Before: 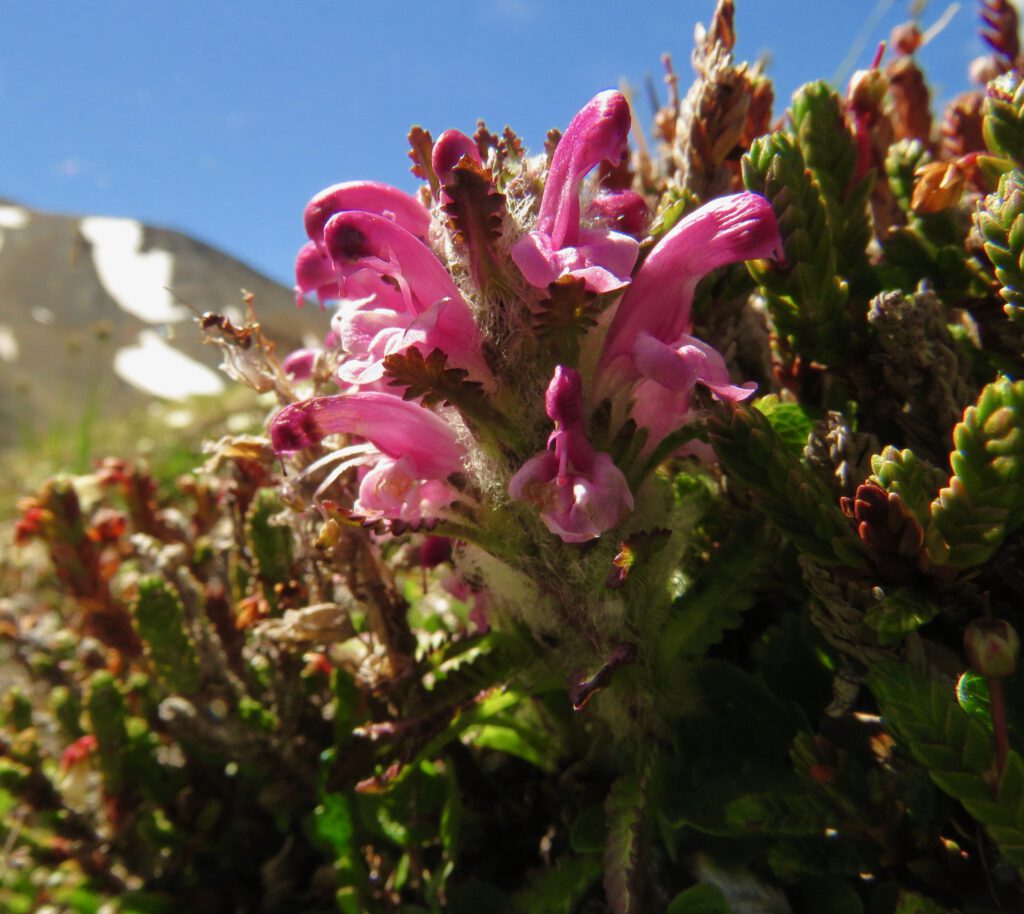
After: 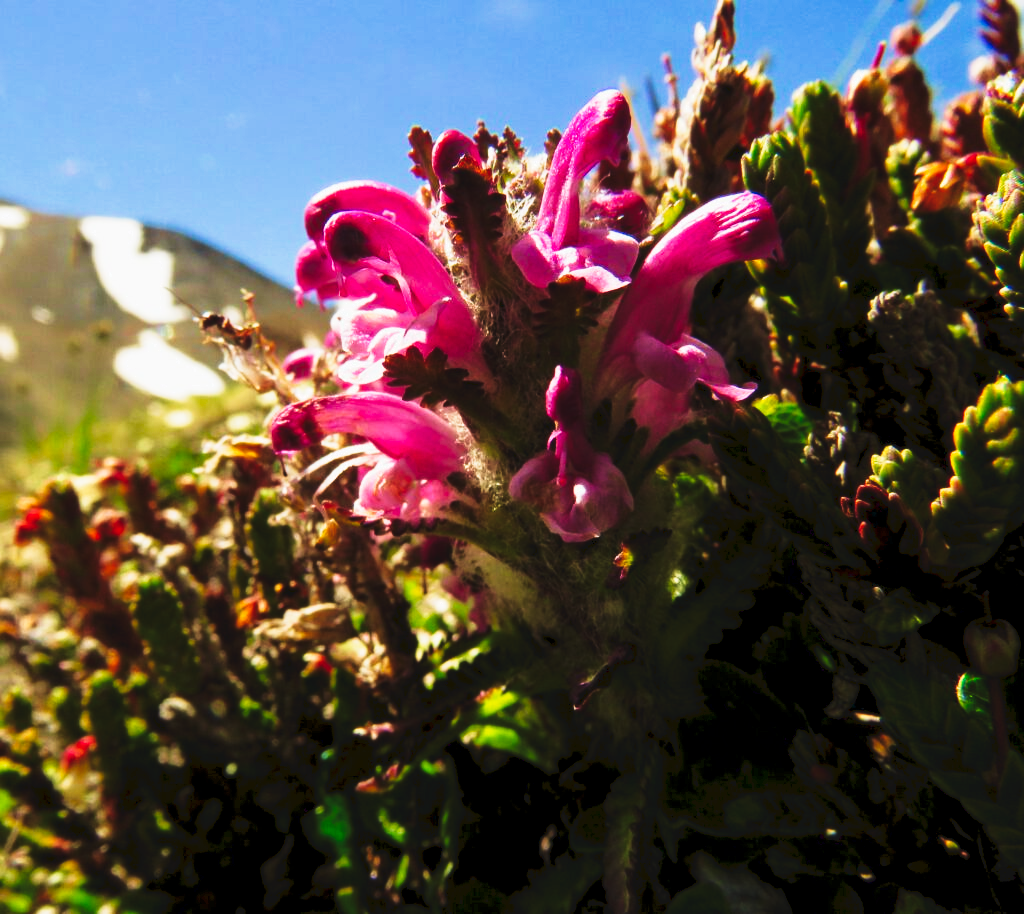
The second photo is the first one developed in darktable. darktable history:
velvia: on, module defaults
filmic rgb: middle gray luminance 18.3%, black relative exposure -11.48 EV, white relative exposure 2.59 EV, target black luminance 0%, hardness 8.33, latitude 98.39%, contrast 1.084, shadows ↔ highlights balance 0.519%
tone curve: curves: ch0 [(0, 0) (0.003, 0.06) (0.011, 0.059) (0.025, 0.065) (0.044, 0.076) (0.069, 0.088) (0.1, 0.102) (0.136, 0.116) (0.177, 0.137) (0.224, 0.169) (0.277, 0.214) (0.335, 0.271) (0.399, 0.356) (0.468, 0.459) (0.543, 0.579) (0.623, 0.705) (0.709, 0.823) (0.801, 0.918) (0.898, 0.963) (1, 1)], preserve colors none
